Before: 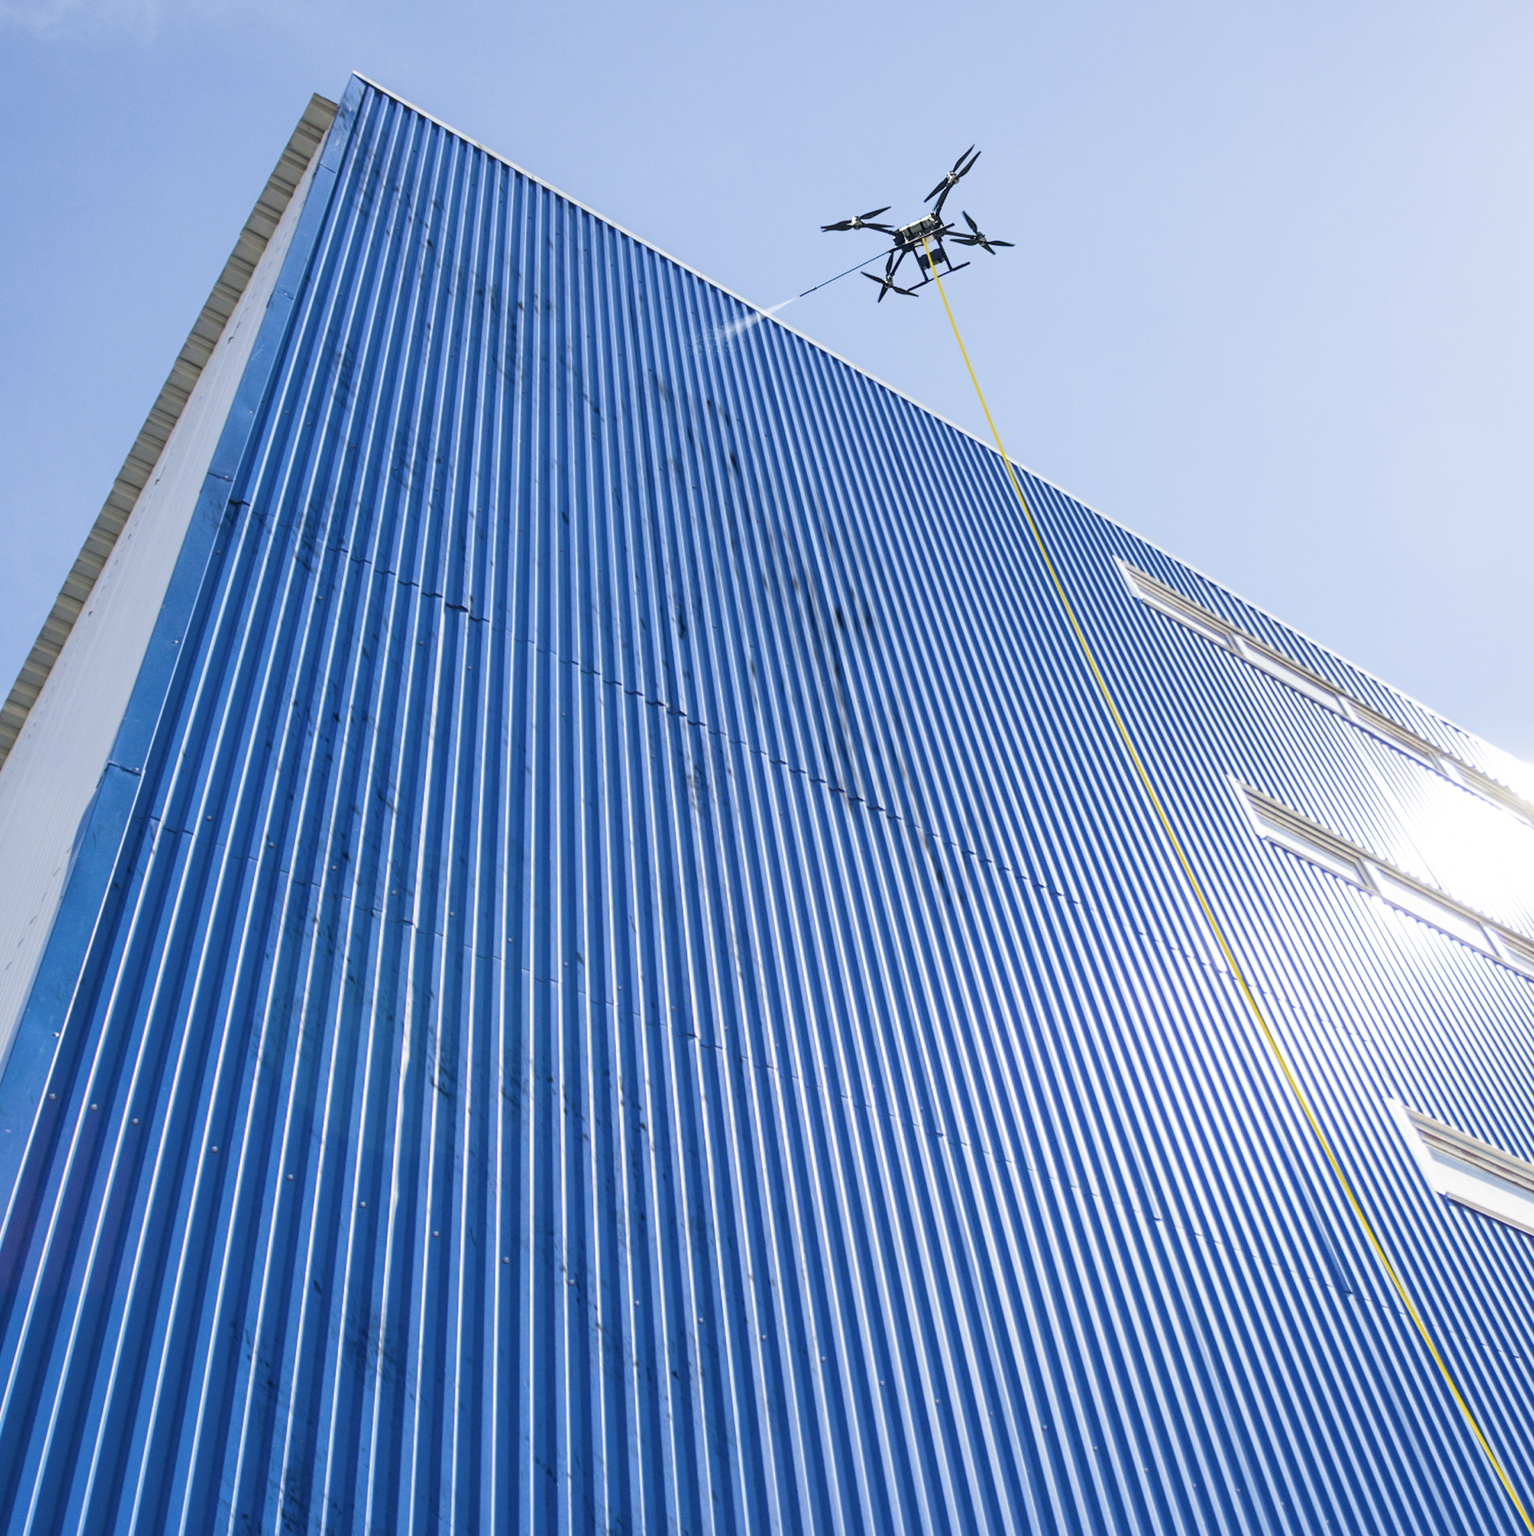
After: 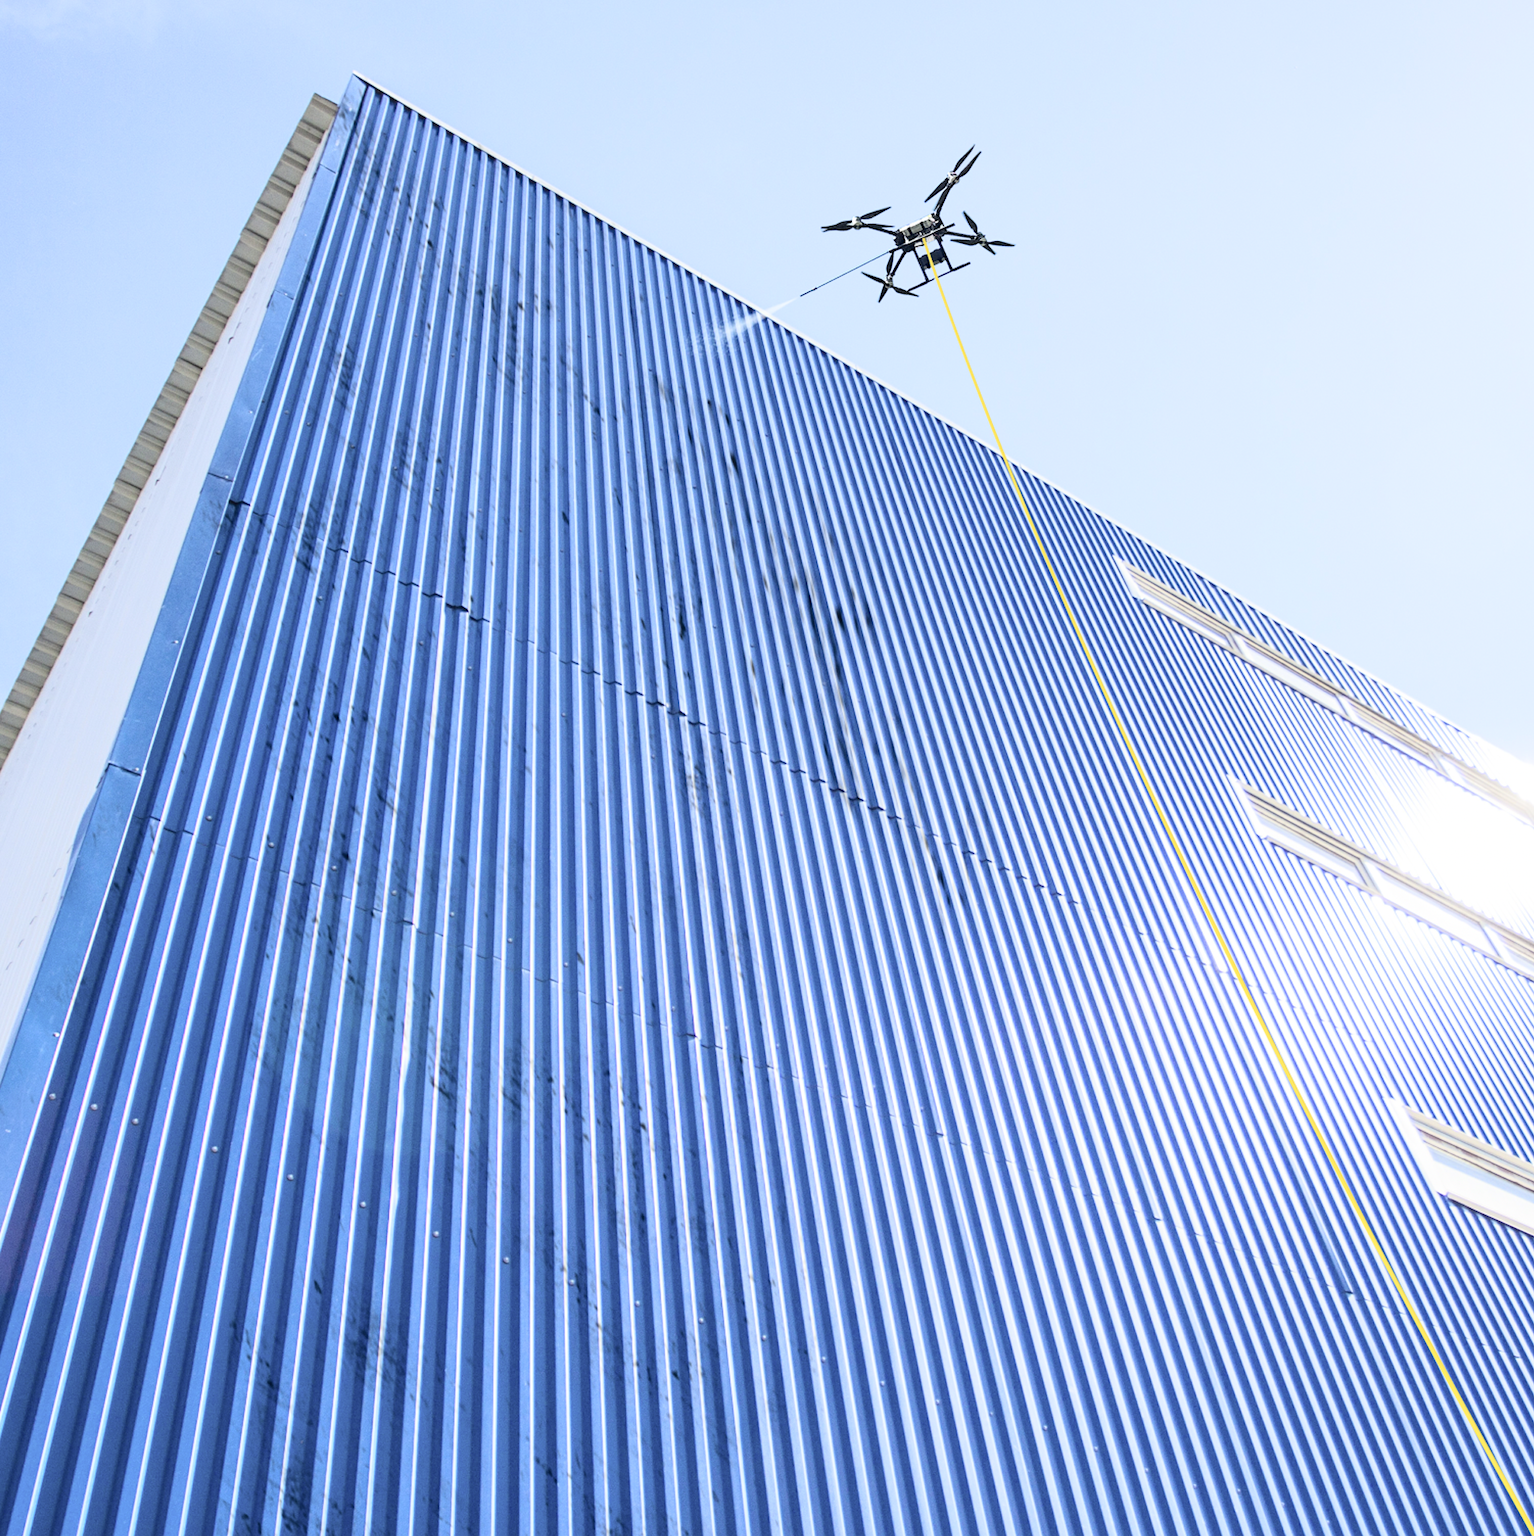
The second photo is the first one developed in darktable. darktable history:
contrast equalizer: octaves 7, y [[0.5, 0.502, 0.506, 0.511, 0.52, 0.537], [0.5 ×6], [0.505, 0.509, 0.518, 0.534, 0.553, 0.561], [0 ×6], [0 ×6]]
tone curve: curves: ch0 [(0, 0) (0.003, 0.003) (0.011, 0.01) (0.025, 0.023) (0.044, 0.041) (0.069, 0.064) (0.1, 0.094) (0.136, 0.143) (0.177, 0.205) (0.224, 0.281) (0.277, 0.367) (0.335, 0.457) (0.399, 0.542) (0.468, 0.629) (0.543, 0.711) (0.623, 0.788) (0.709, 0.863) (0.801, 0.912) (0.898, 0.955) (1, 1)], color space Lab, independent channels, preserve colors none
